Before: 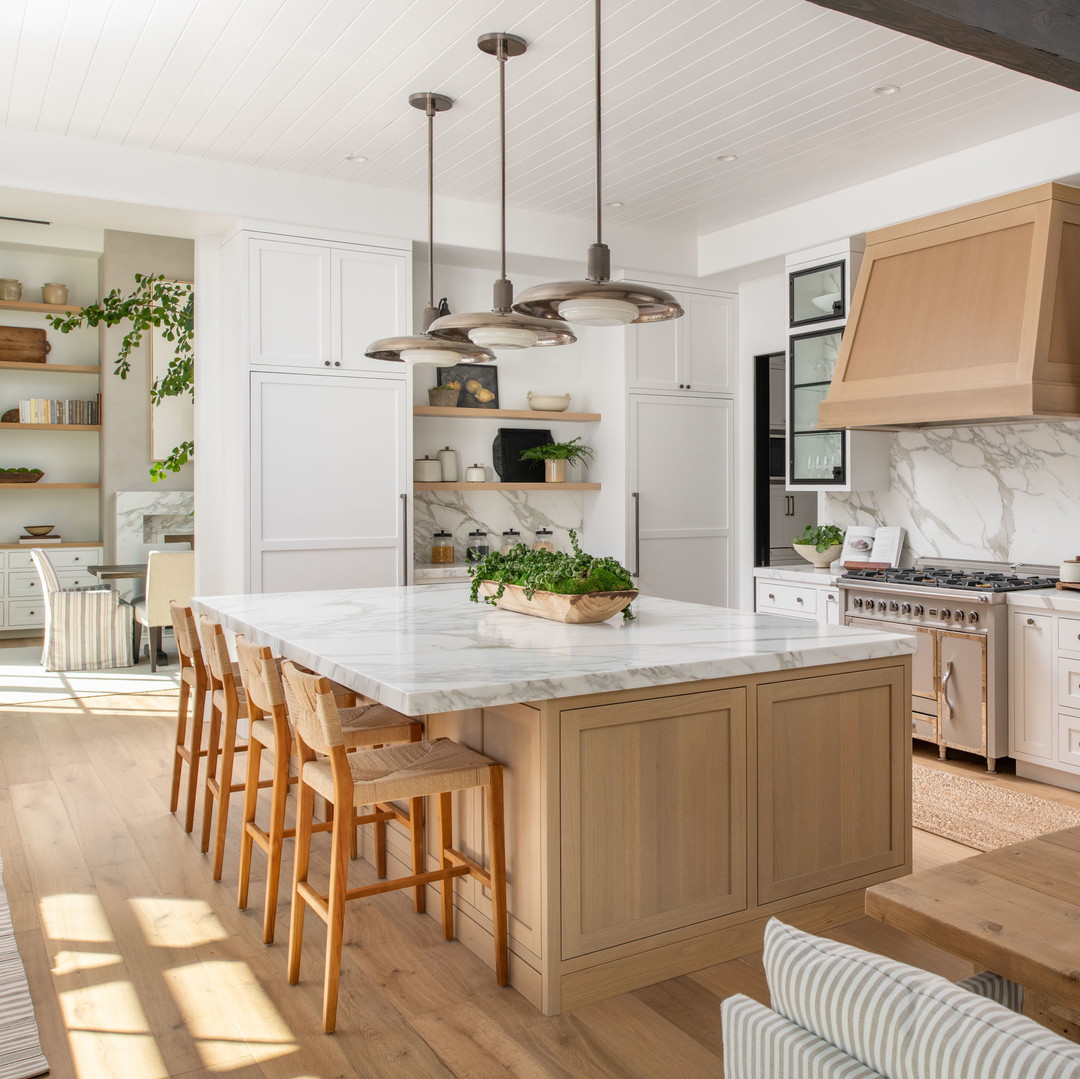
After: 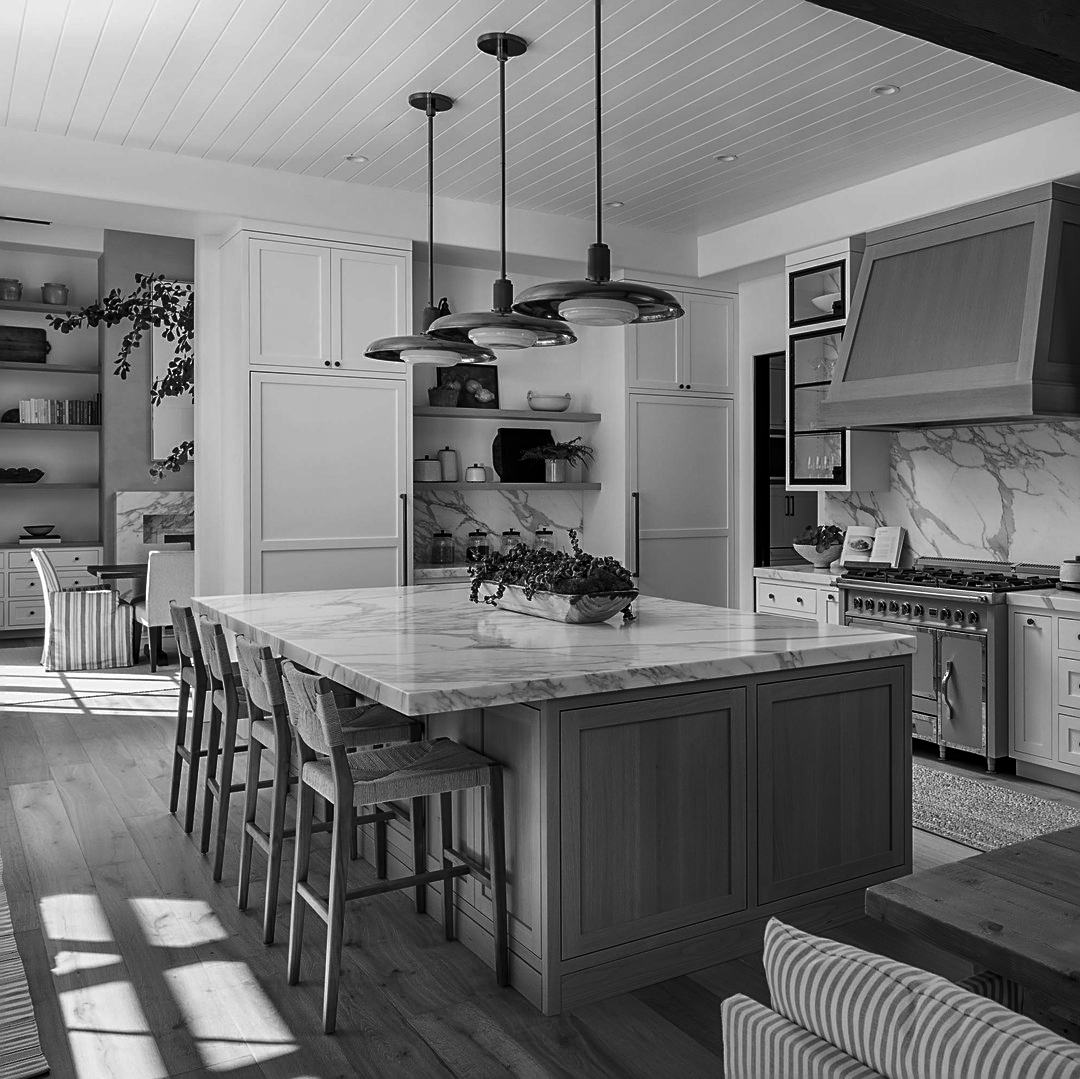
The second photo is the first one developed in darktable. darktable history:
contrast brightness saturation: contrast -0.03, brightness -0.59, saturation -1
sharpen: on, module defaults
